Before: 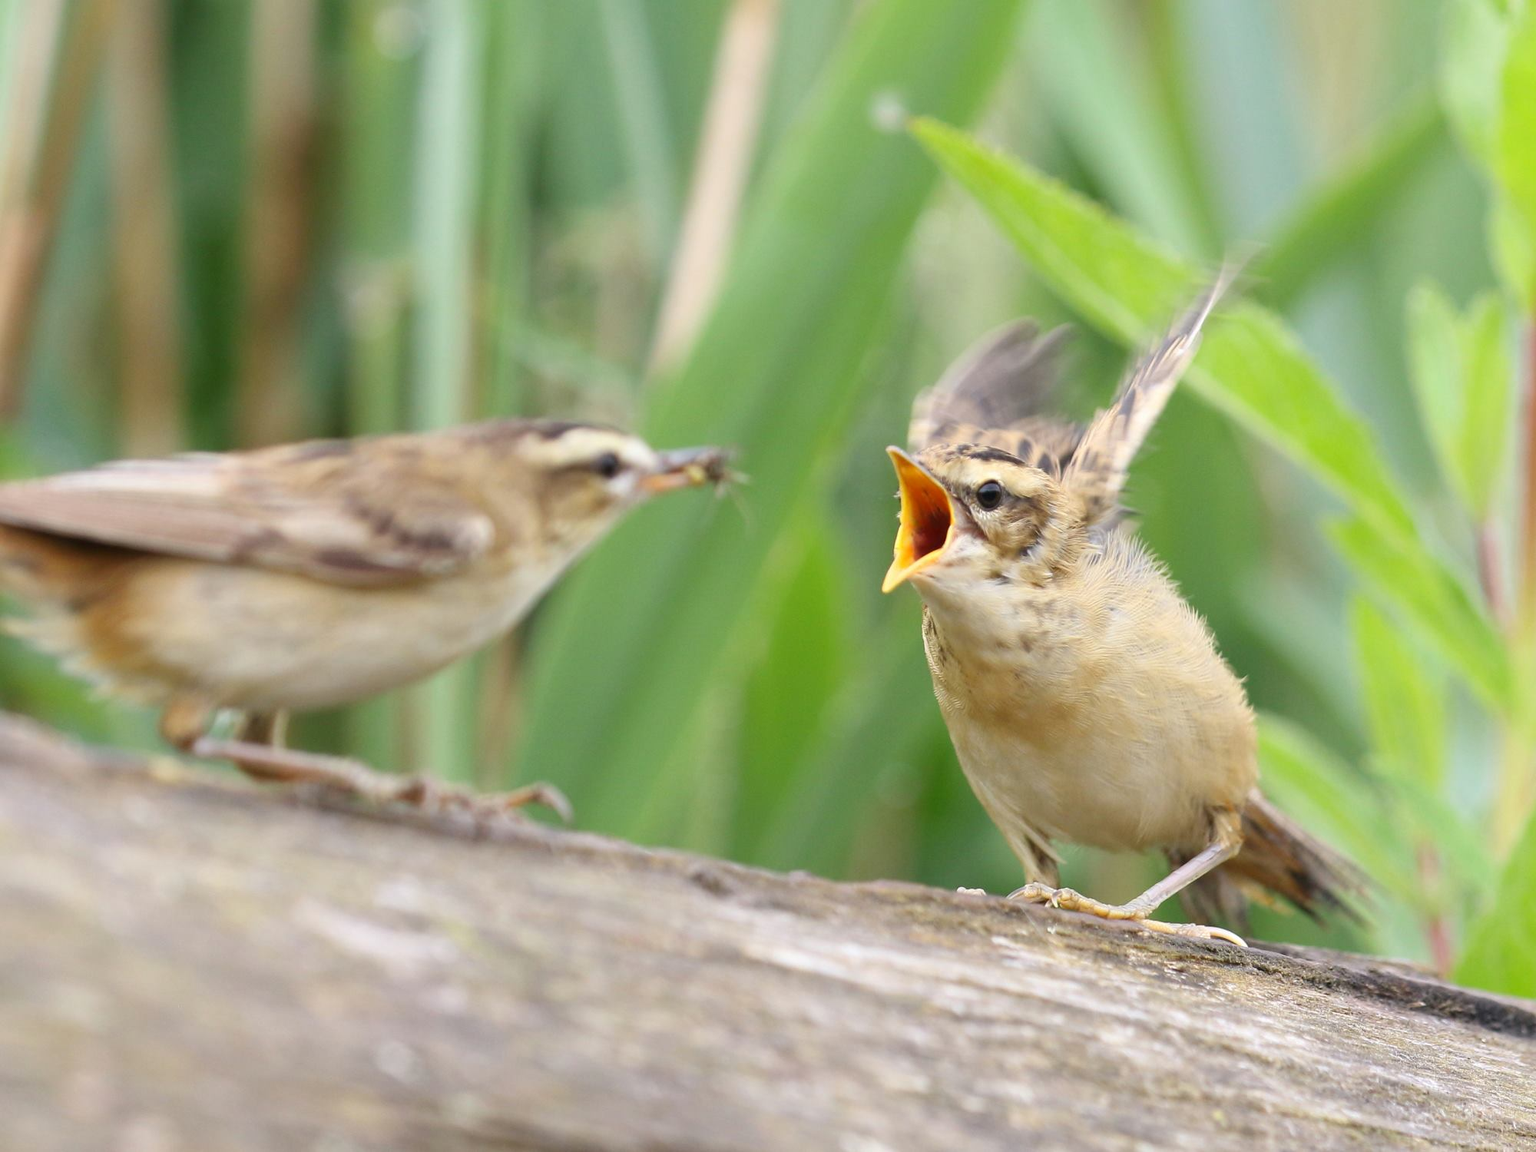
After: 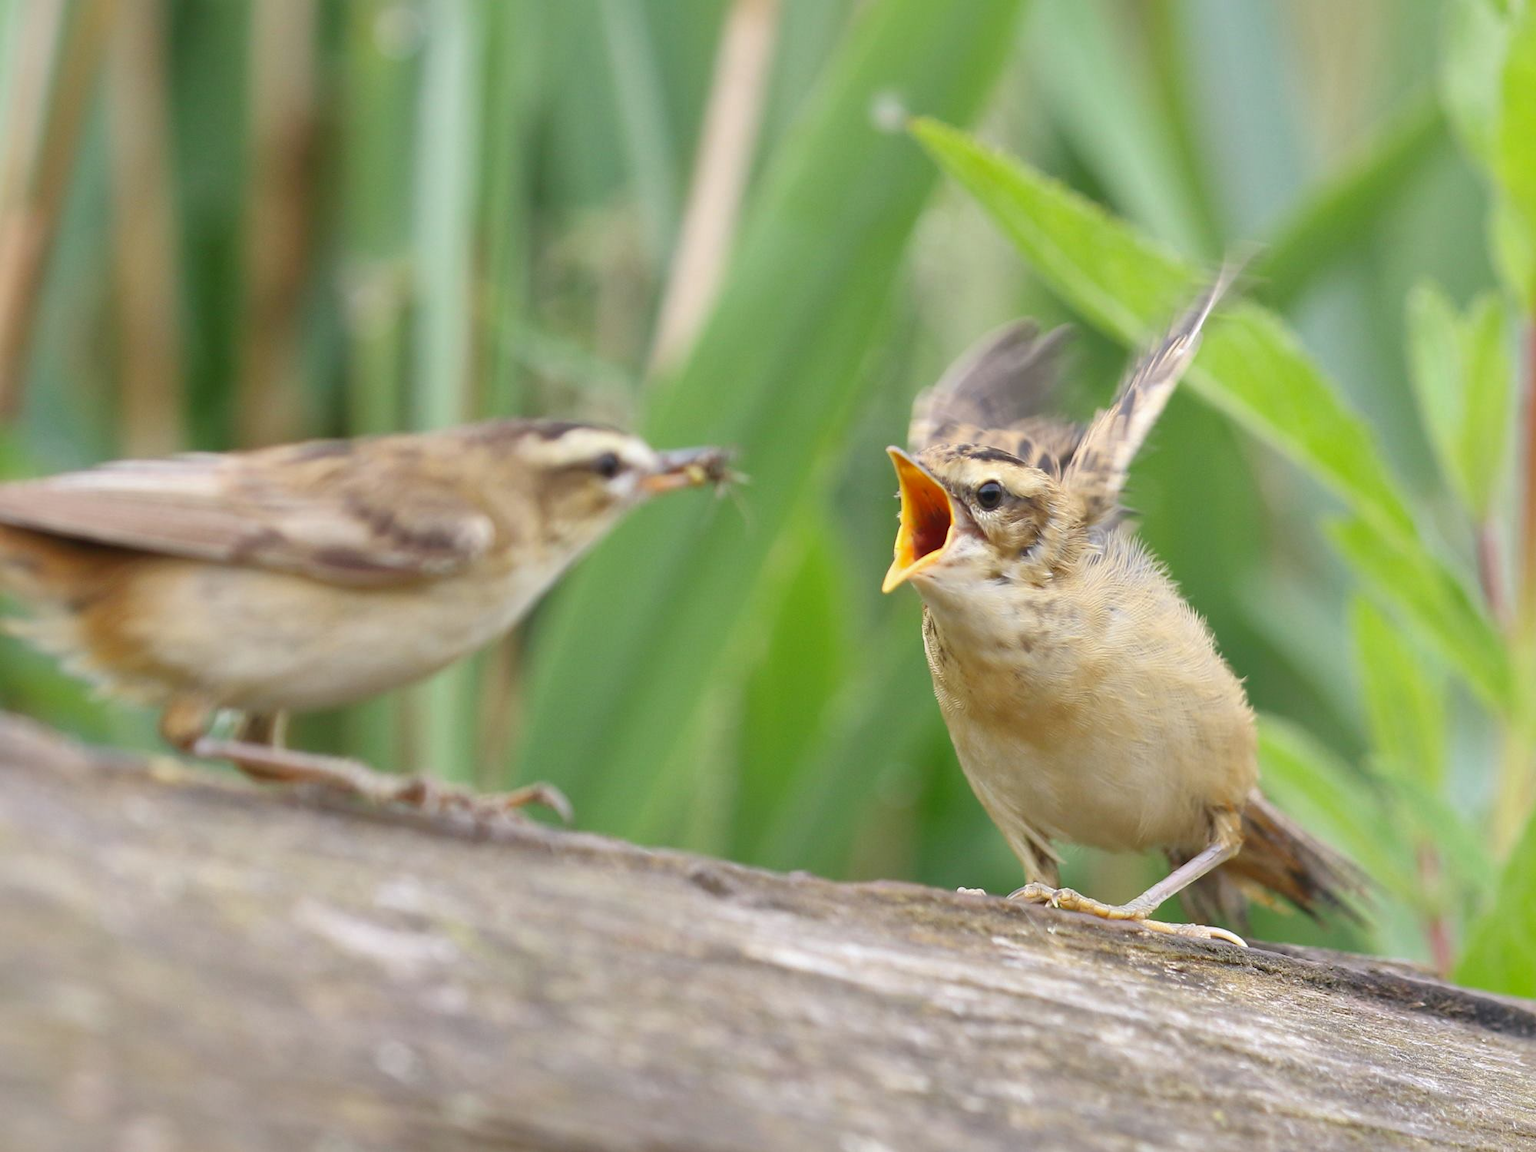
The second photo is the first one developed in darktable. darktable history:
shadows and highlights: highlights color adjustment 0.03%
